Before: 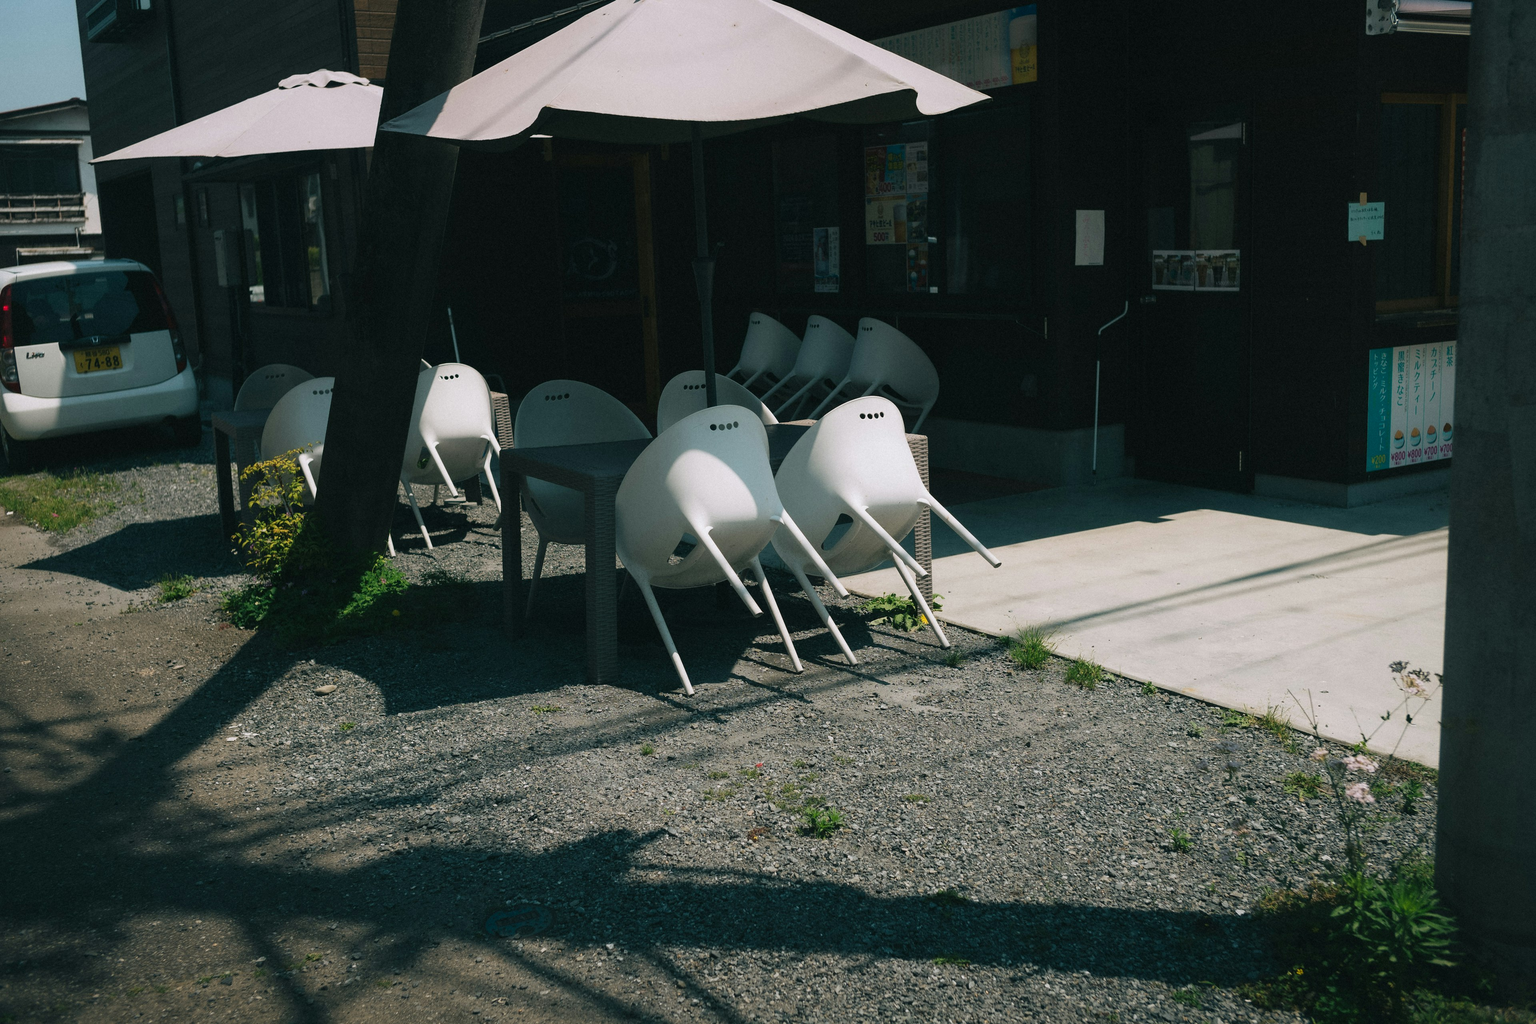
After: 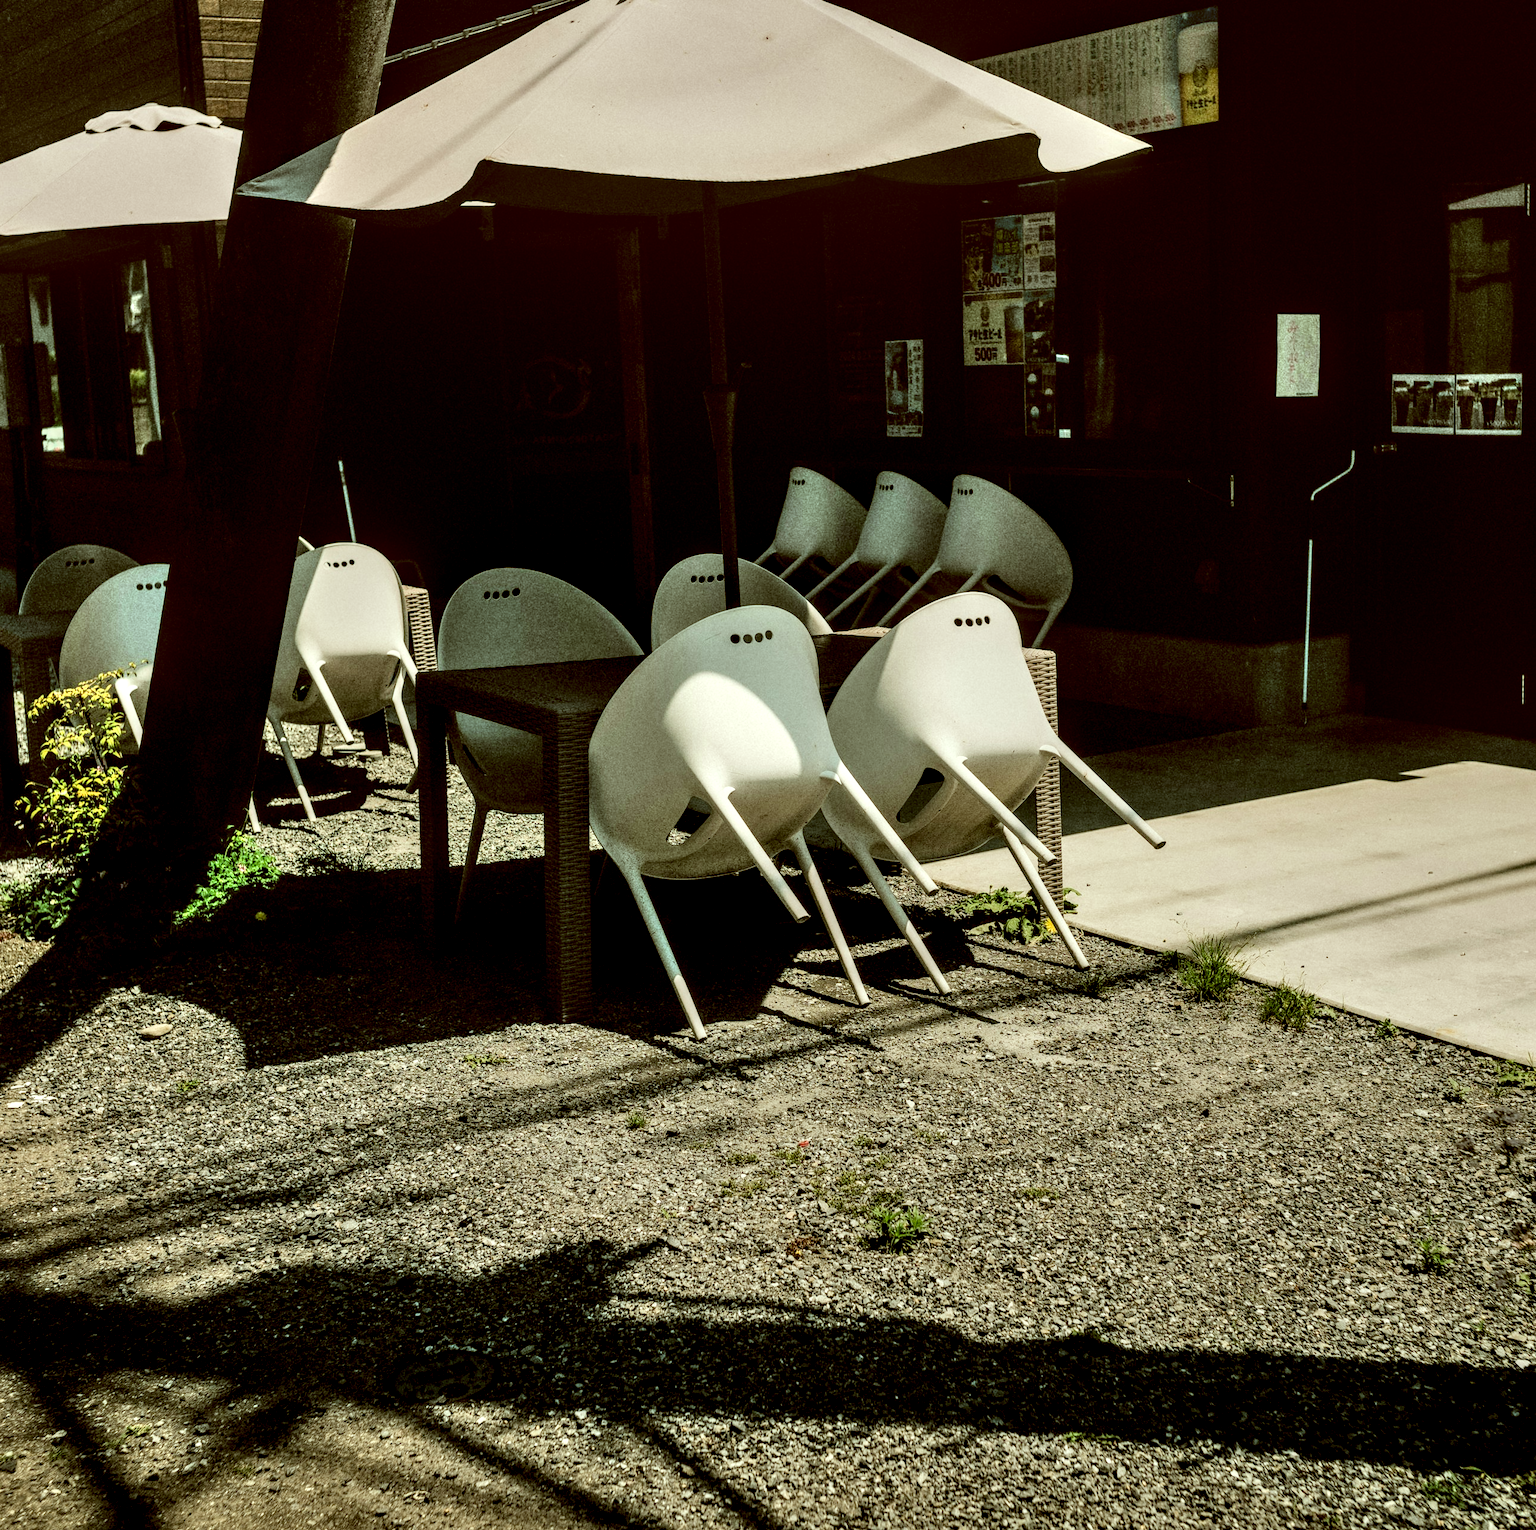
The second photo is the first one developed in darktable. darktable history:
filmic rgb: black relative exposure -7.22 EV, white relative exposure 5.39 EV, hardness 3.02
local contrast: detail 205%
shadows and highlights: soften with gaussian
crop and rotate: left 14.428%, right 18.669%
color correction: highlights a* -5.2, highlights b* 9.8, shadows a* 9.53, shadows b* 24.95
